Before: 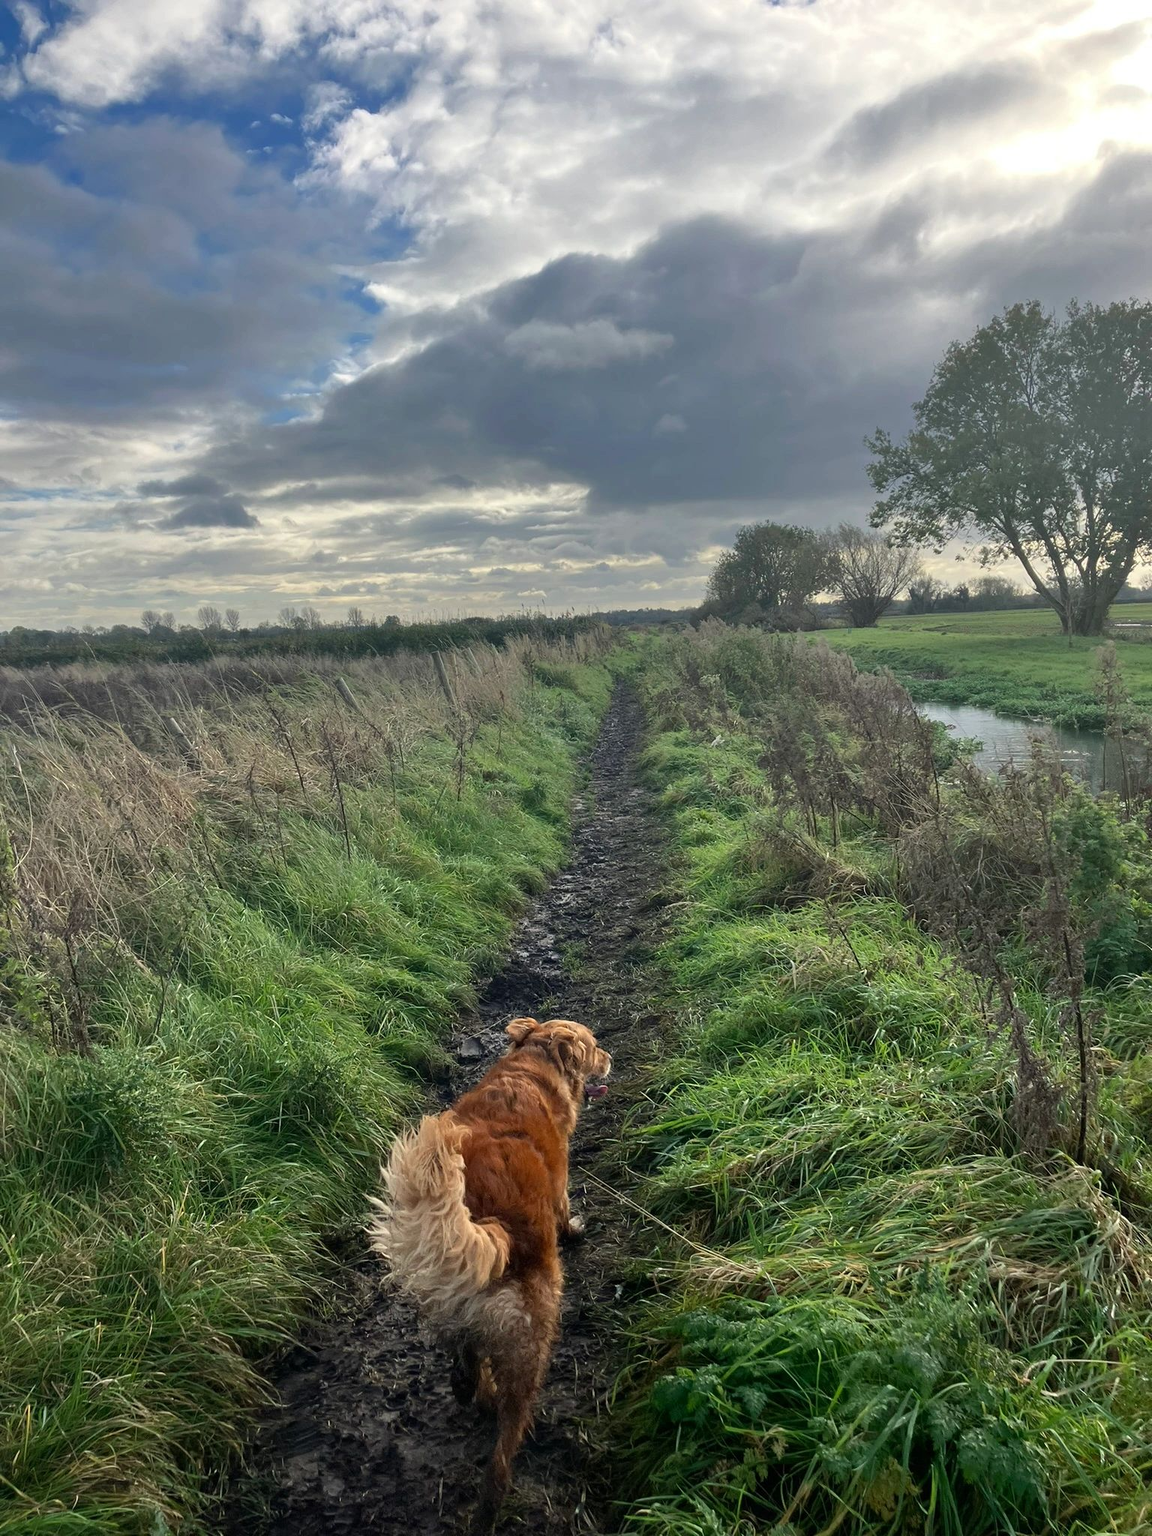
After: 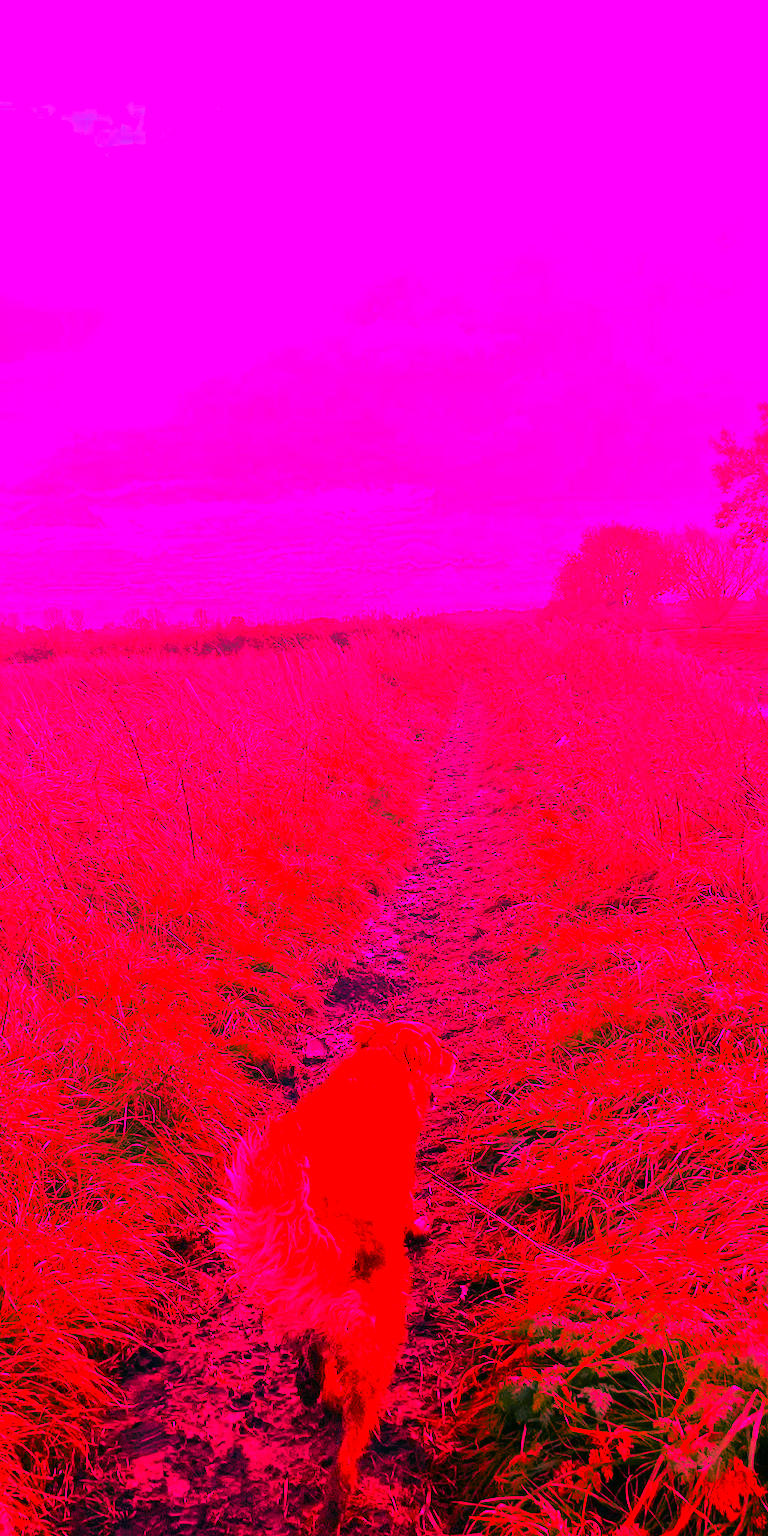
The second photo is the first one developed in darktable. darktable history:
color correction: highlights a* -7.33, highlights b* 1.26, shadows a* -3.55, saturation 1.4
white balance: red 4.26, blue 1.802
crop and rotate: left 13.537%, right 19.796%
color zones: curves: ch0 [(0, 0.499) (0.143, 0.5) (0.286, 0.5) (0.429, 0.476) (0.571, 0.284) (0.714, 0.243) (0.857, 0.449) (1, 0.499)]; ch1 [(0, 0.532) (0.143, 0.645) (0.286, 0.696) (0.429, 0.211) (0.571, 0.504) (0.714, 0.493) (0.857, 0.495) (1, 0.532)]; ch2 [(0, 0.5) (0.143, 0.5) (0.286, 0.427) (0.429, 0.324) (0.571, 0.5) (0.714, 0.5) (0.857, 0.5) (1, 0.5)]
